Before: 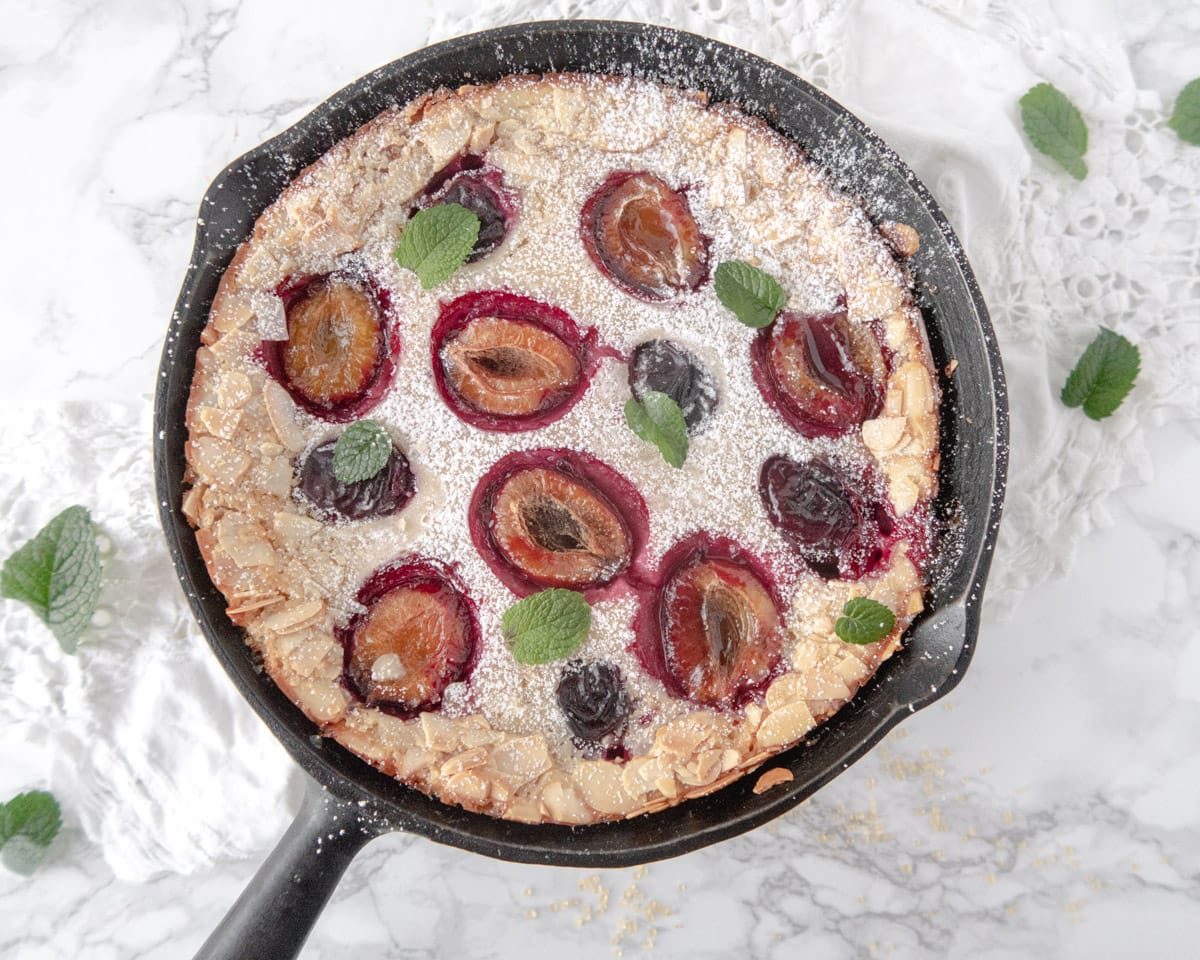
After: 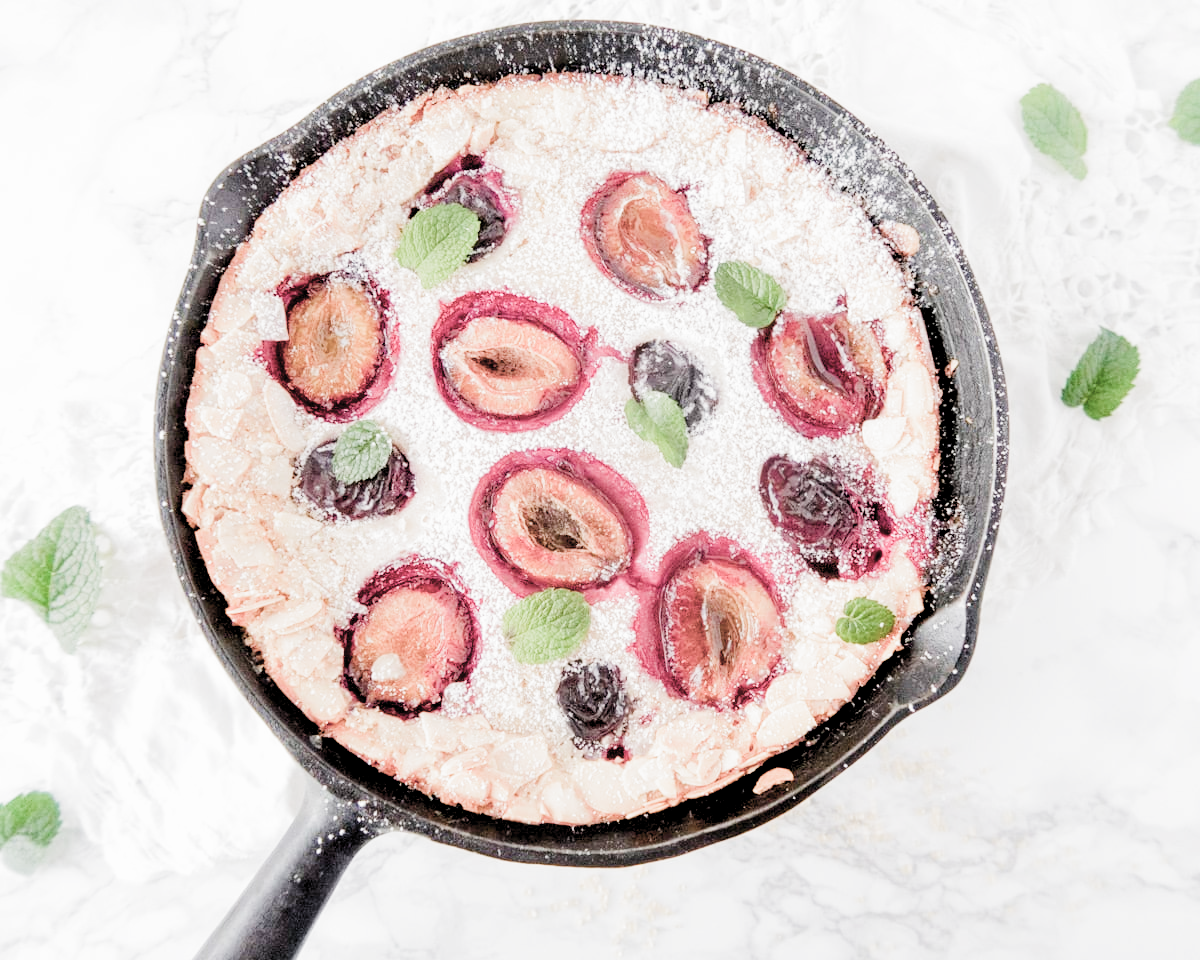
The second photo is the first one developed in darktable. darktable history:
exposure: black level correction 0.009, exposure 1.423 EV, compensate exposure bias true, compensate highlight preservation false
filmic rgb: black relative exposure -5.14 EV, white relative exposure 3.97 EV, hardness 2.88, contrast 1.3, highlights saturation mix -11.28%, color science v5 (2021), contrast in shadows safe, contrast in highlights safe
color balance rgb: linear chroma grading › global chroma 6.817%, perceptual saturation grading › global saturation 27.401%, perceptual saturation grading › highlights -27.992%, perceptual saturation grading › mid-tones 15.224%, perceptual saturation grading › shadows 33.49%
